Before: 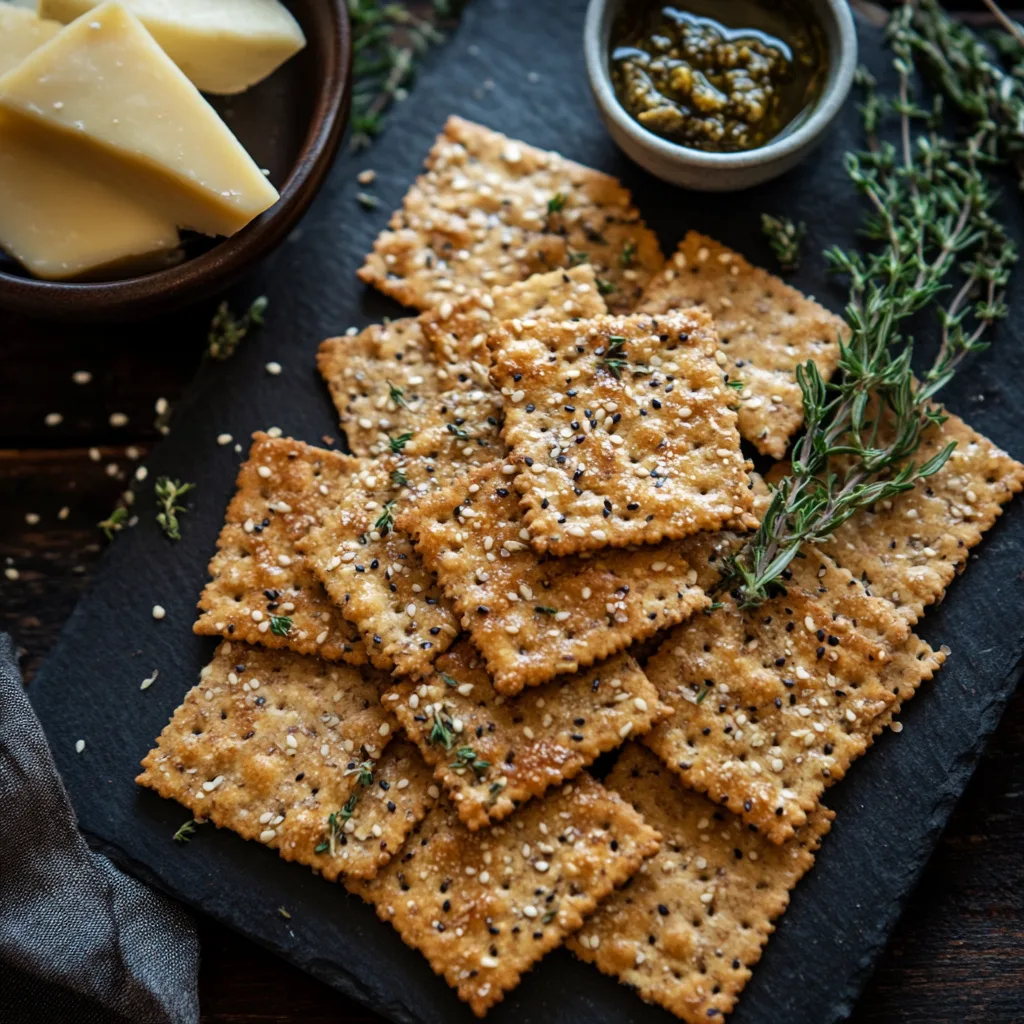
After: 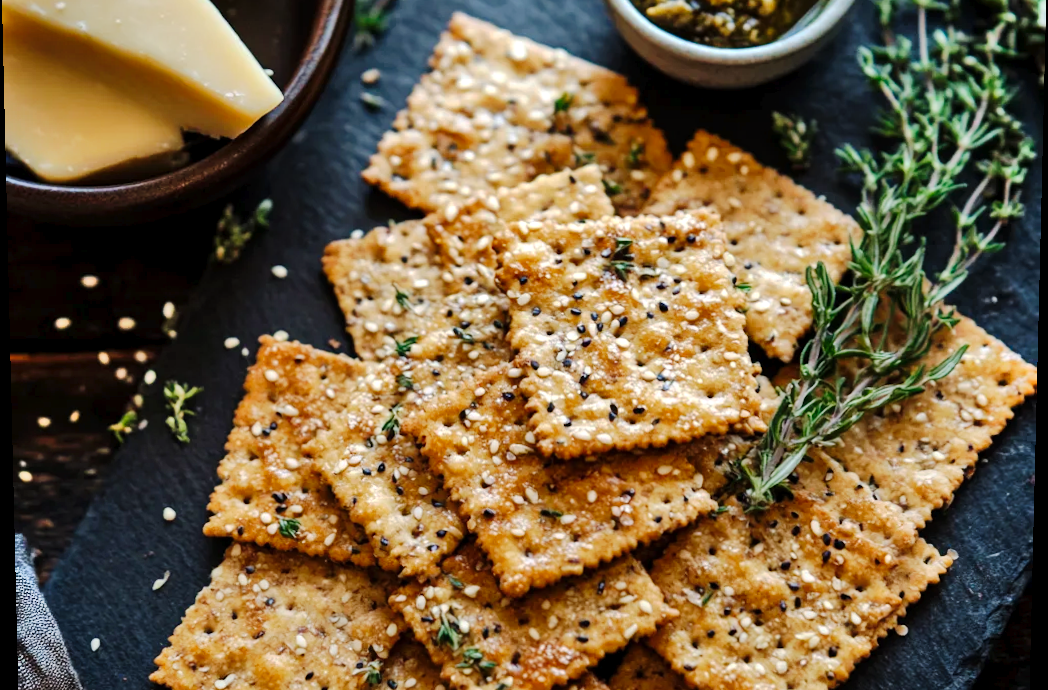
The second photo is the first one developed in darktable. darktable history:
exposure: black level correction 0.001, exposure 0.191 EV, compensate highlight preservation false
shadows and highlights: soften with gaussian
rotate and perspective: lens shift (vertical) 0.048, lens shift (horizontal) -0.024, automatic cropping off
crop: top 11.166%, bottom 22.168%
tone curve: curves: ch0 [(0, 0) (0.003, 0.009) (0.011, 0.013) (0.025, 0.022) (0.044, 0.039) (0.069, 0.055) (0.1, 0.077) (0.136, 0.113) (0.177, 0.158) (0.224, 0.213) (0.277, 0.289) (0.335, 0.367) (0.399, 0.451) (0.468, 0.532) (0.543, 0.615) (0.623, 0.696) (0.709, 0.755) (0.801, 0.818) (0.898, 0.893) (1, 1)], preserve colors none
